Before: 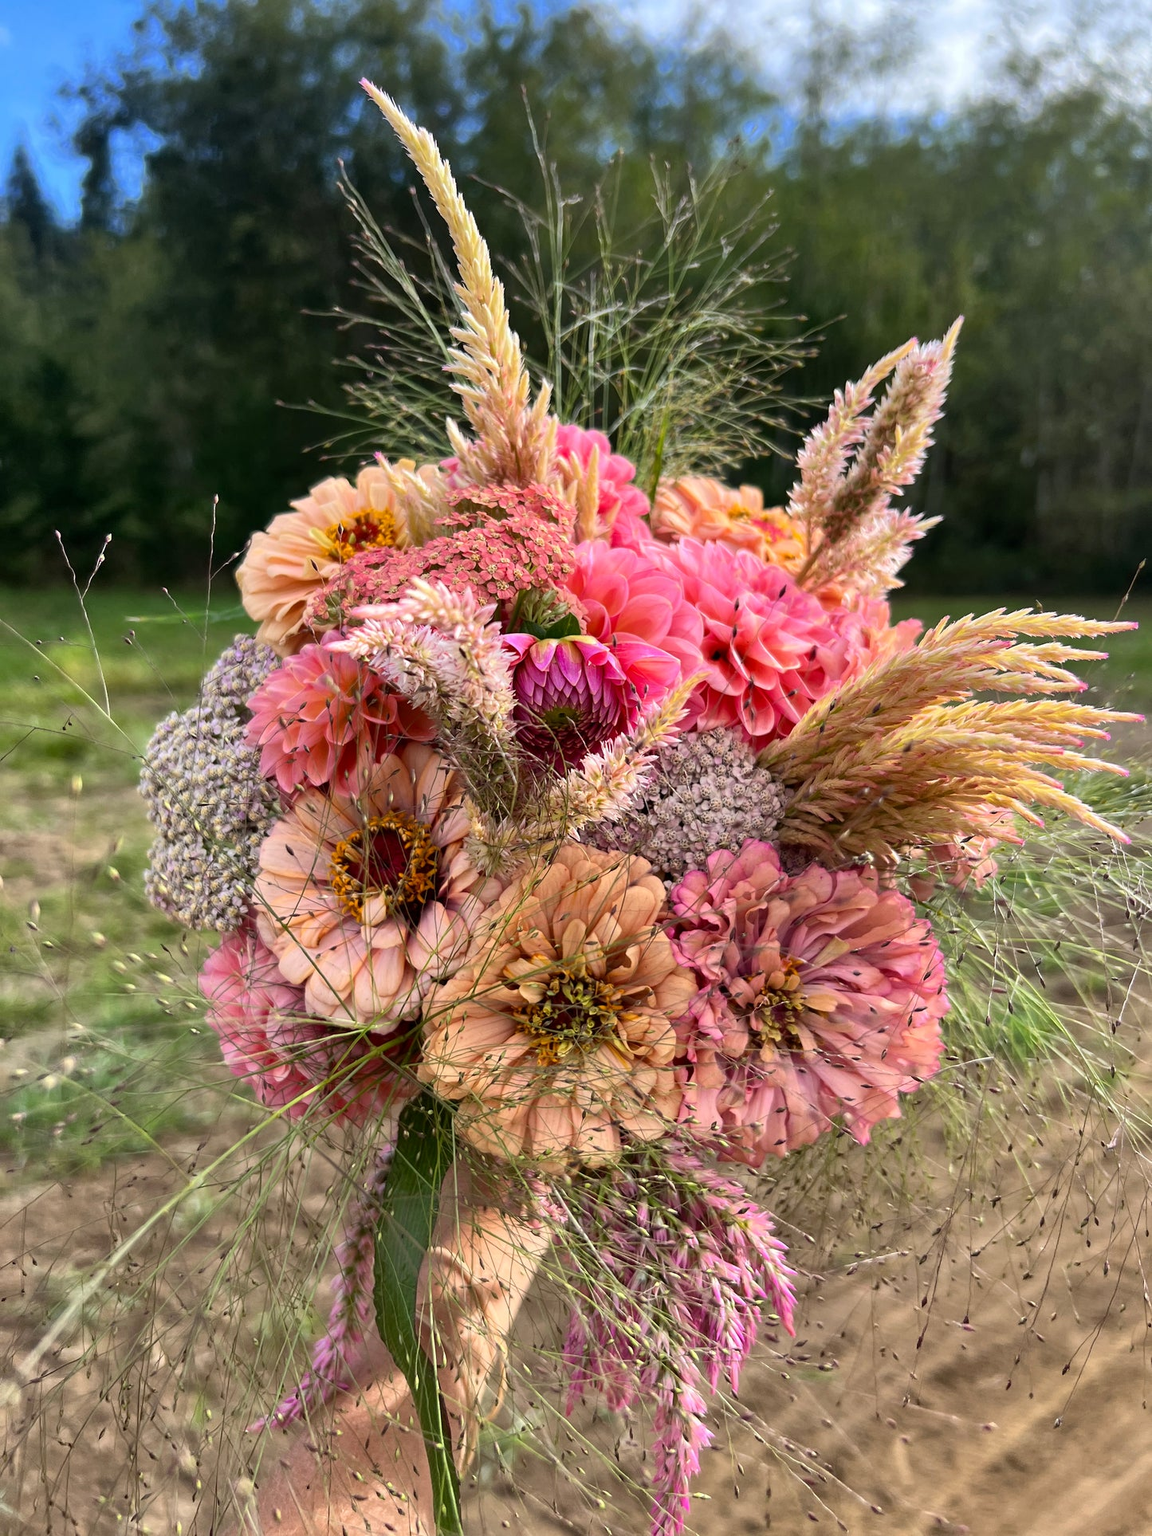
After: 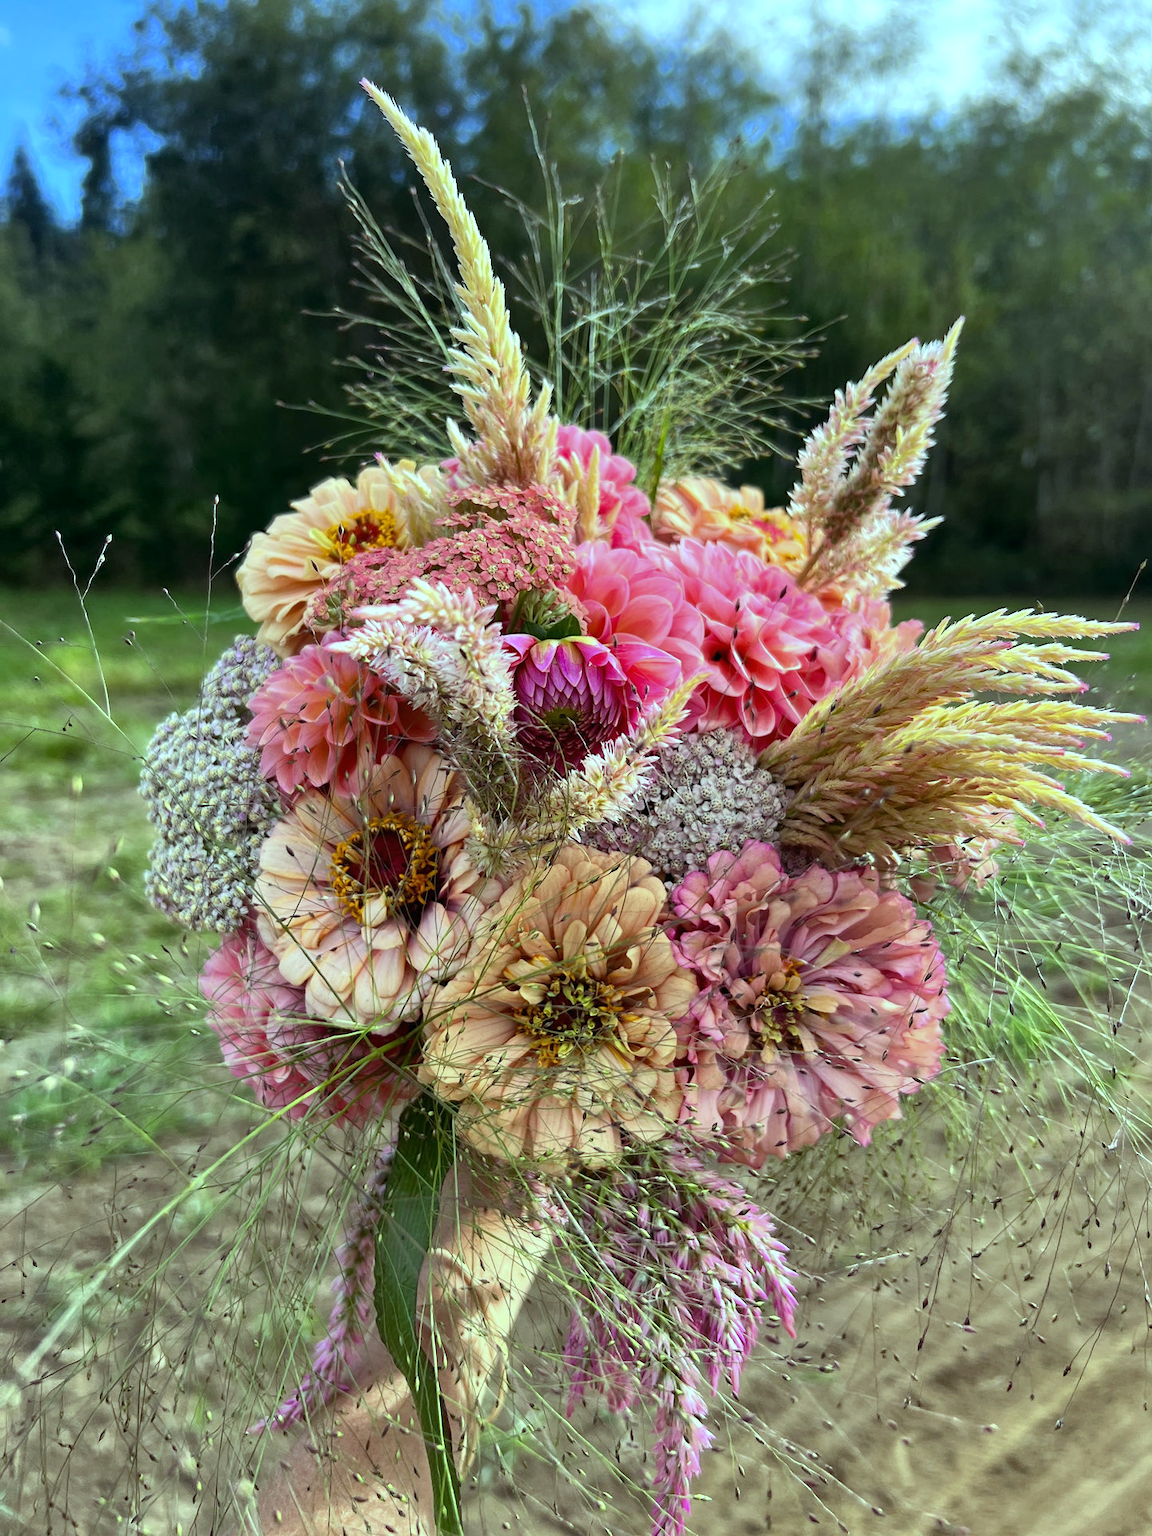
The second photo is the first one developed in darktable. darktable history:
color balance: mode lift, gamma, gain (sRGB), lift [0.997, 0.979, 1.021, 1.011], gamma [1, 1.084, 0.916, 0.998], gain [1, 0.87, 1.13, 1.101], contrast 4.55%, contrast fulcrum 38.24%, output saturation 104.09%
crop: bottom 0.071%
